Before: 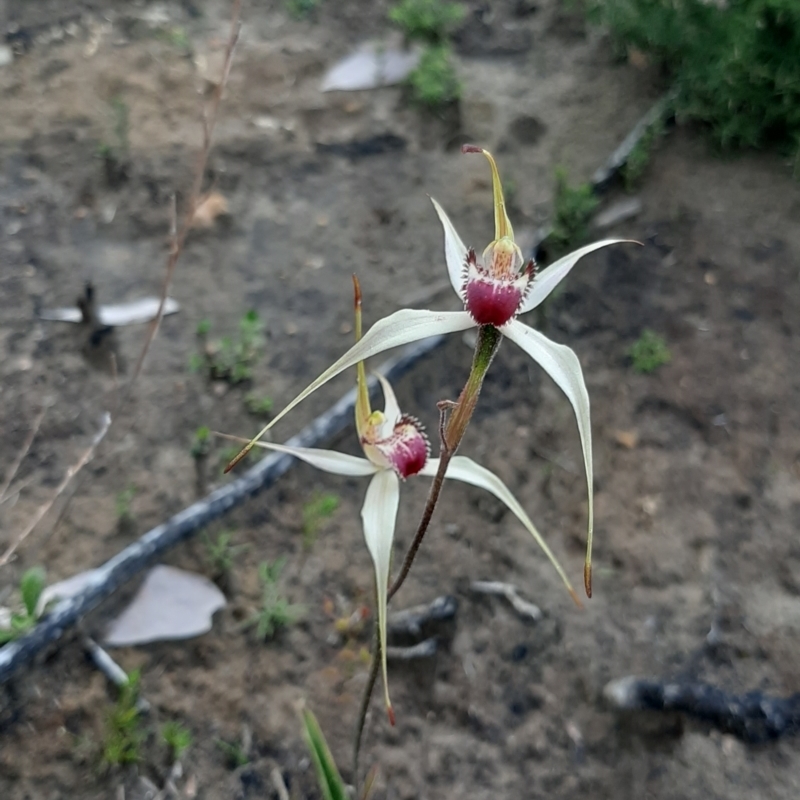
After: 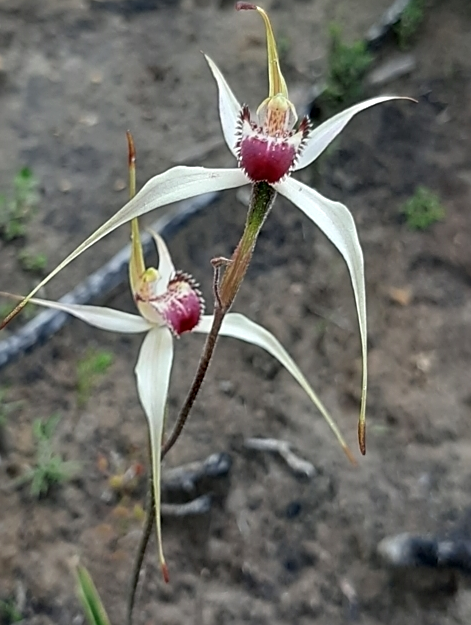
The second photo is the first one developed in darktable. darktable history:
exposure: exposure 0.125 EV, compensate highlight preservation false
crop and rotate: left 28.374%, top 17.905%, right 12.749%, bottom 3.866%
sharpen: on, module defaults
